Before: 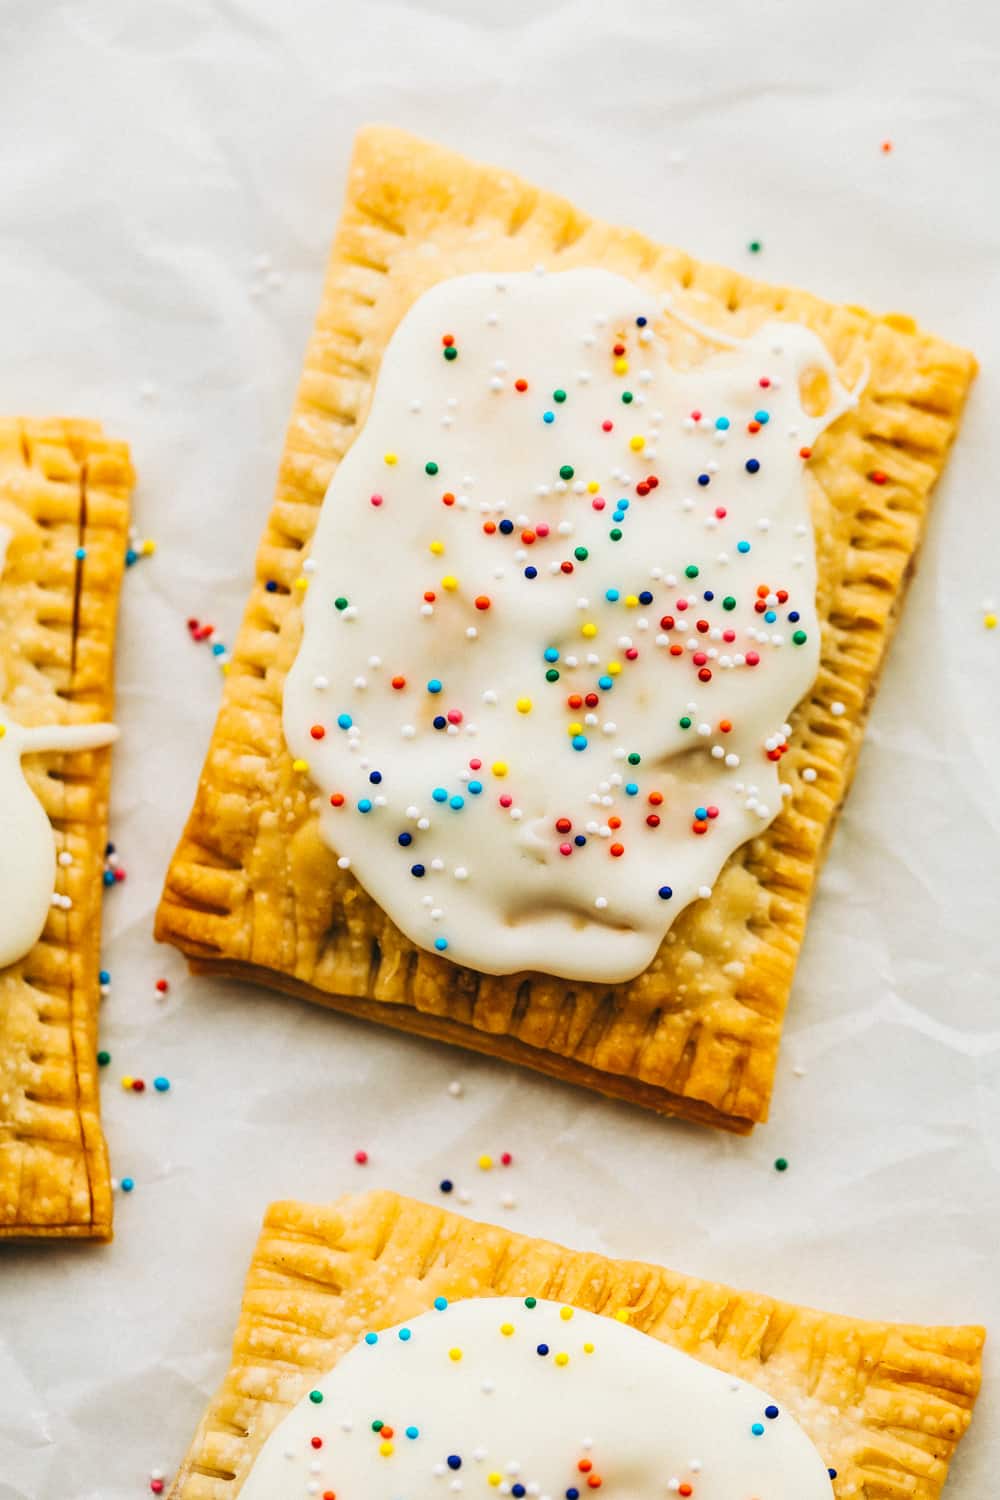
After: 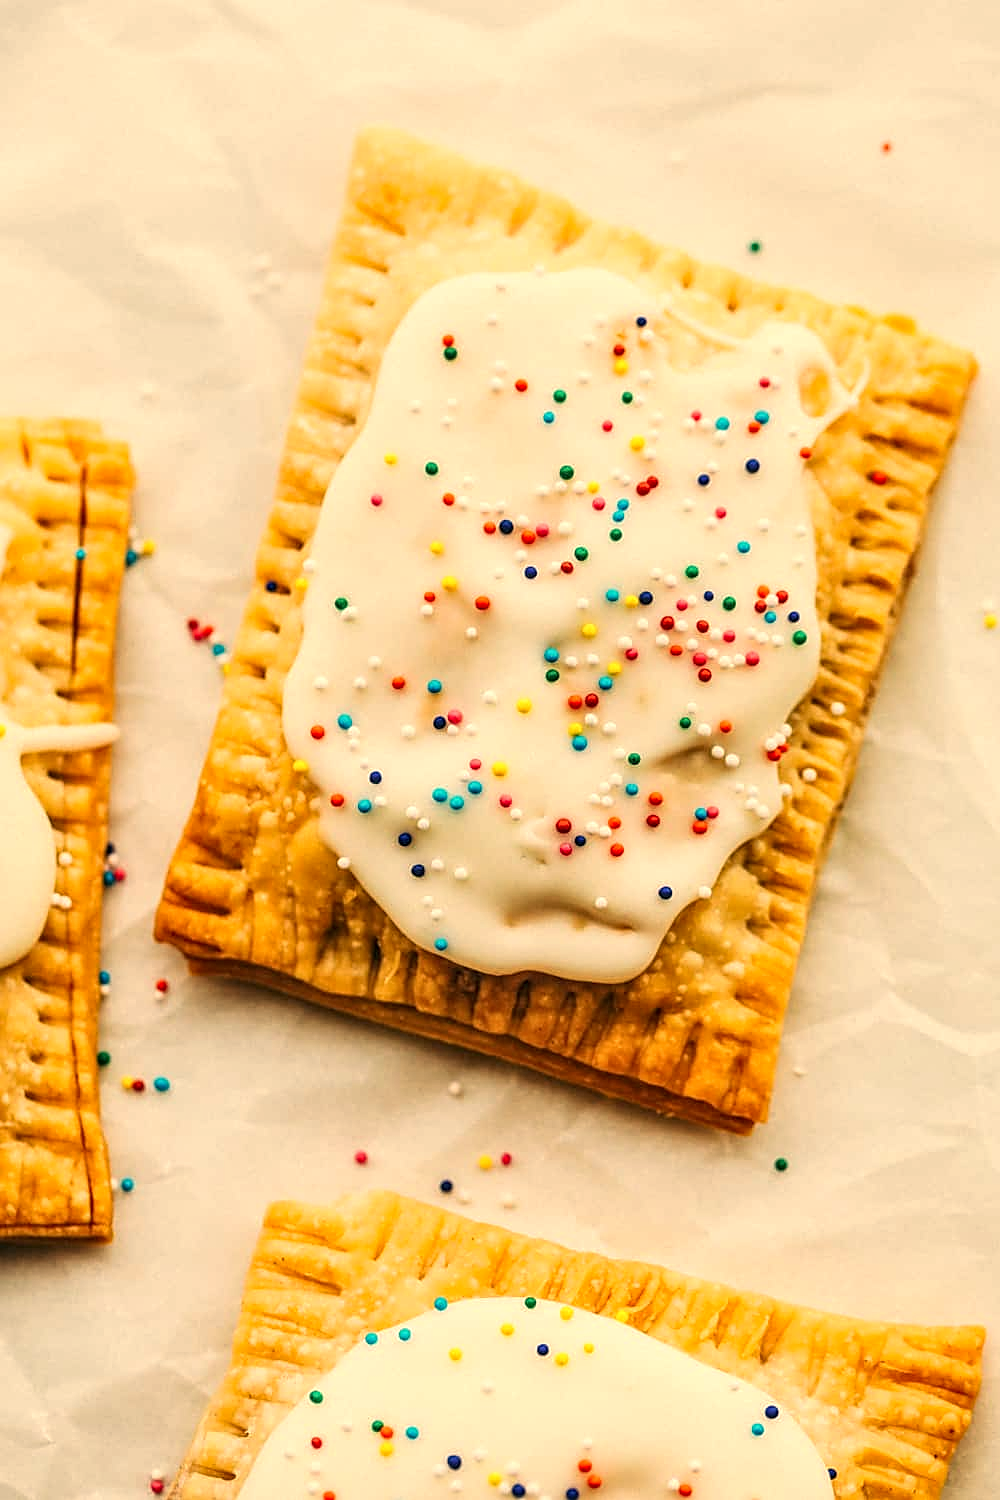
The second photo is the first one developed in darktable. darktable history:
white balance: red 1.123, blue 0.83
sharpen: on, module defaults
local contrast: on, module defaults
